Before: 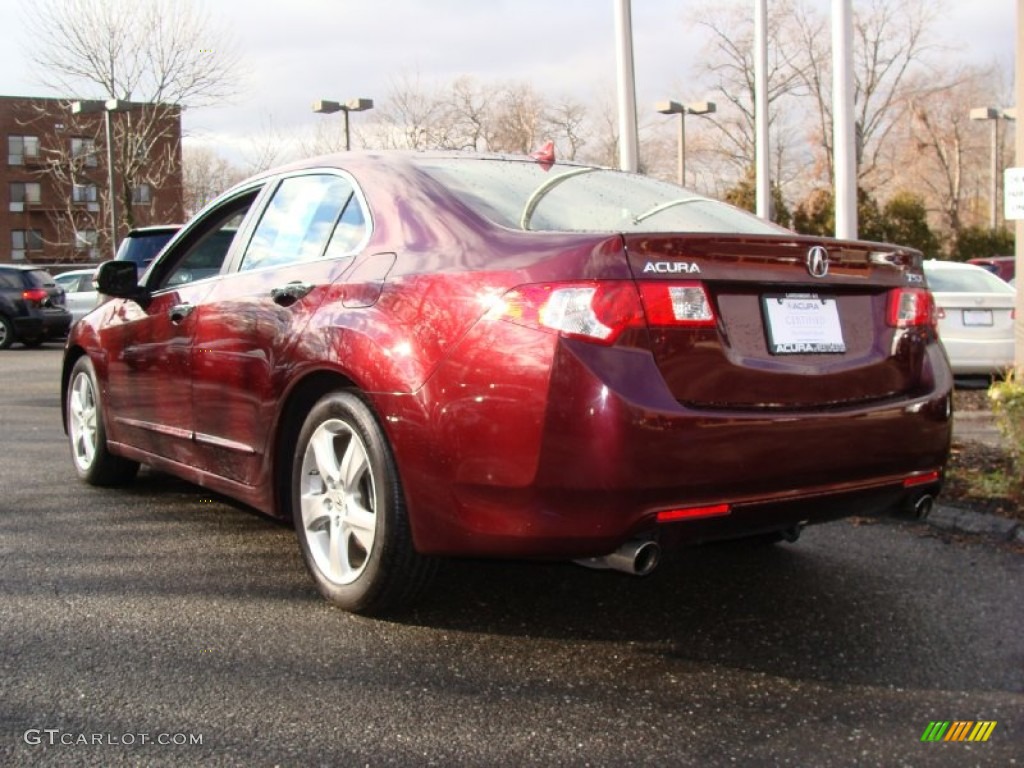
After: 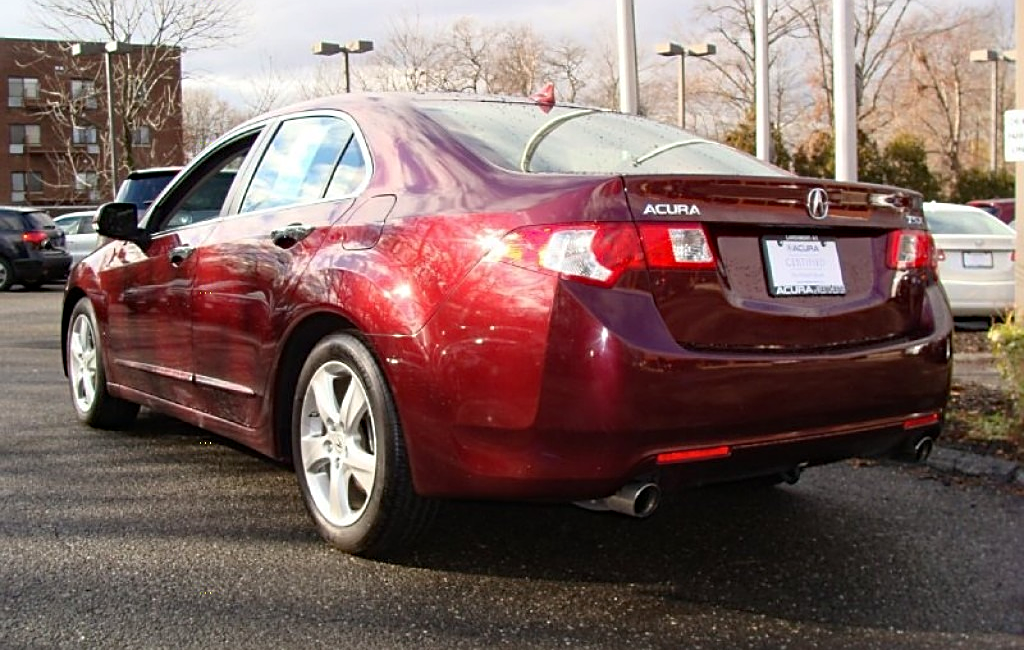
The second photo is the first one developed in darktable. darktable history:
sharpen: on, module defaults
haze removal: compatibility mode true, adaptive false
crop: top 7.625%, bottom 7.655%
